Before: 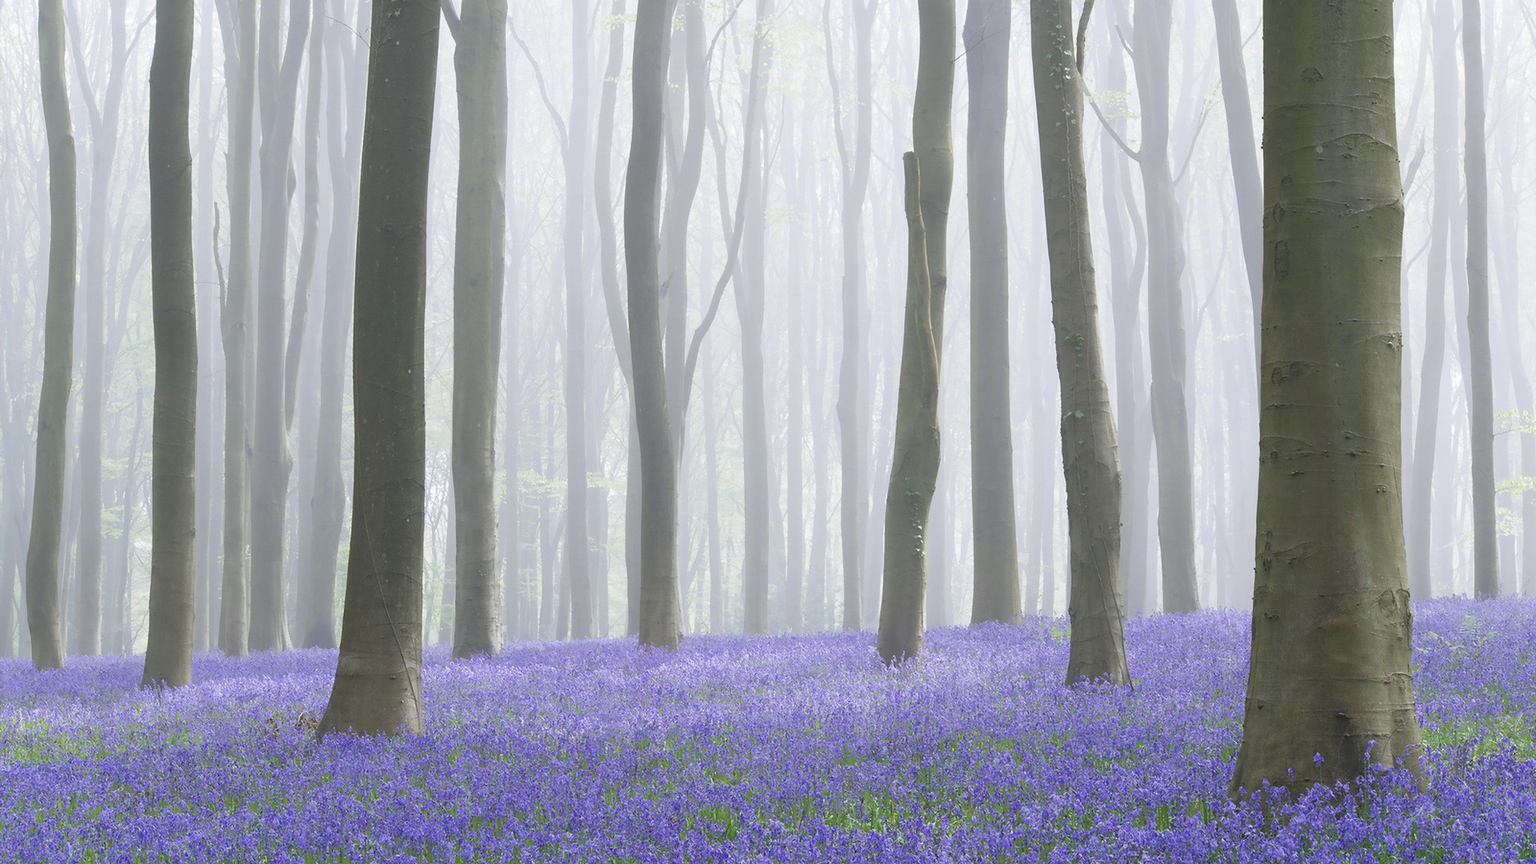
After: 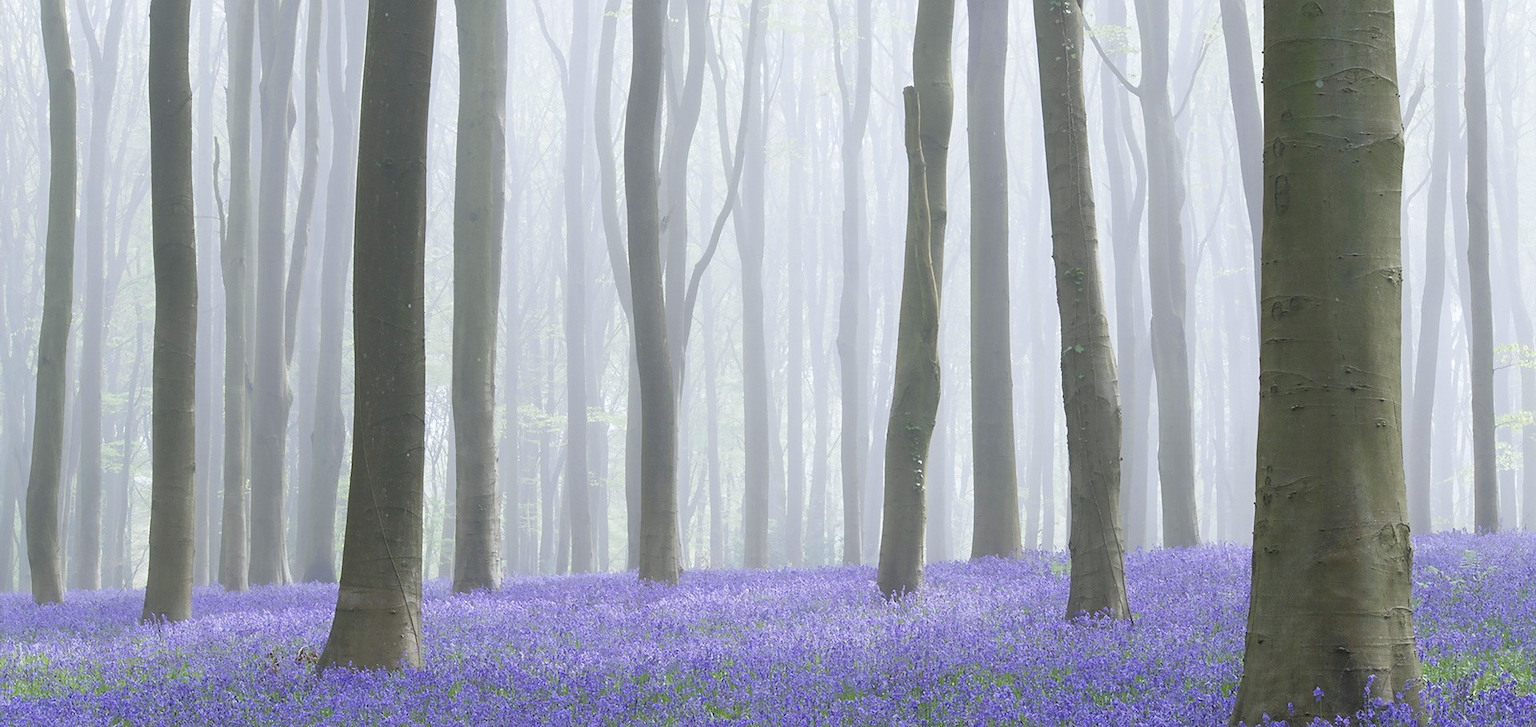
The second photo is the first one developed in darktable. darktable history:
white balance: red 0.986, blue 1.01
crop: top 7.625%, bottom 8.027%
sharpen: amount 0.2
